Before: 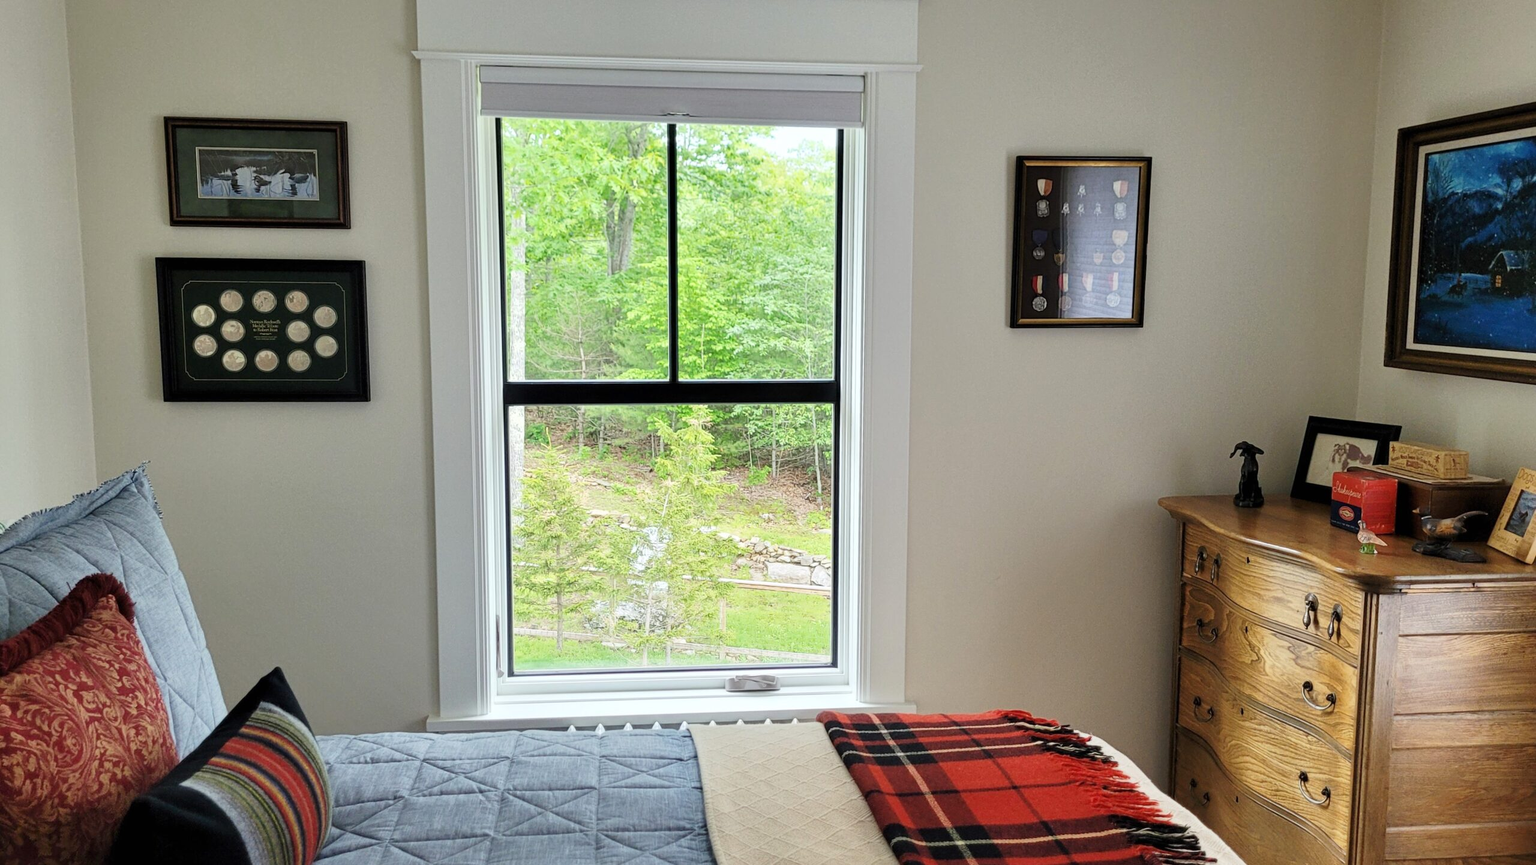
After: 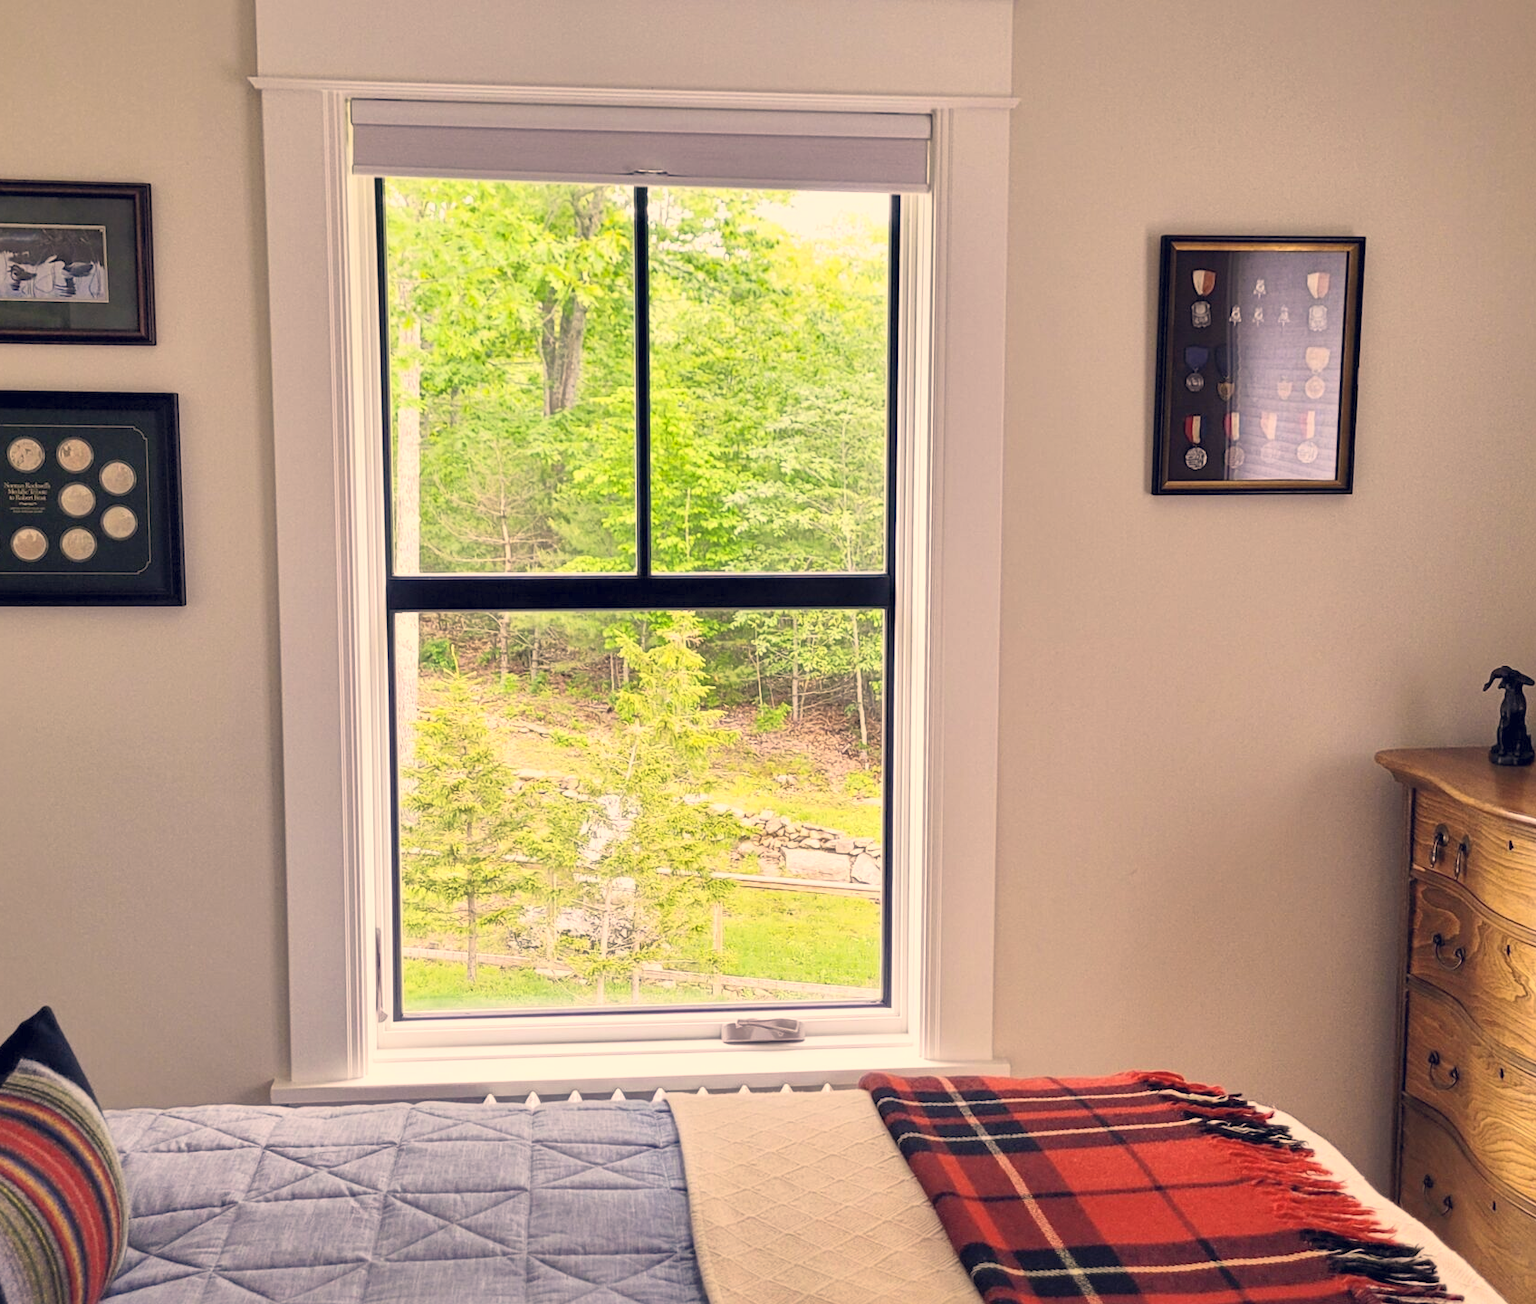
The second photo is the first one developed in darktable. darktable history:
color correction: highlights a* 20.36, highlights b* 27.4, shadows a* 3.47, shadows b* -17.73, saturation 0.736
contrast brightness saturation: contrast 0.197, brightness 0.161, saturation 0.226
shadows and highlights: on, module defaults
crop and rotate: left 16.116%, right 17.607%
